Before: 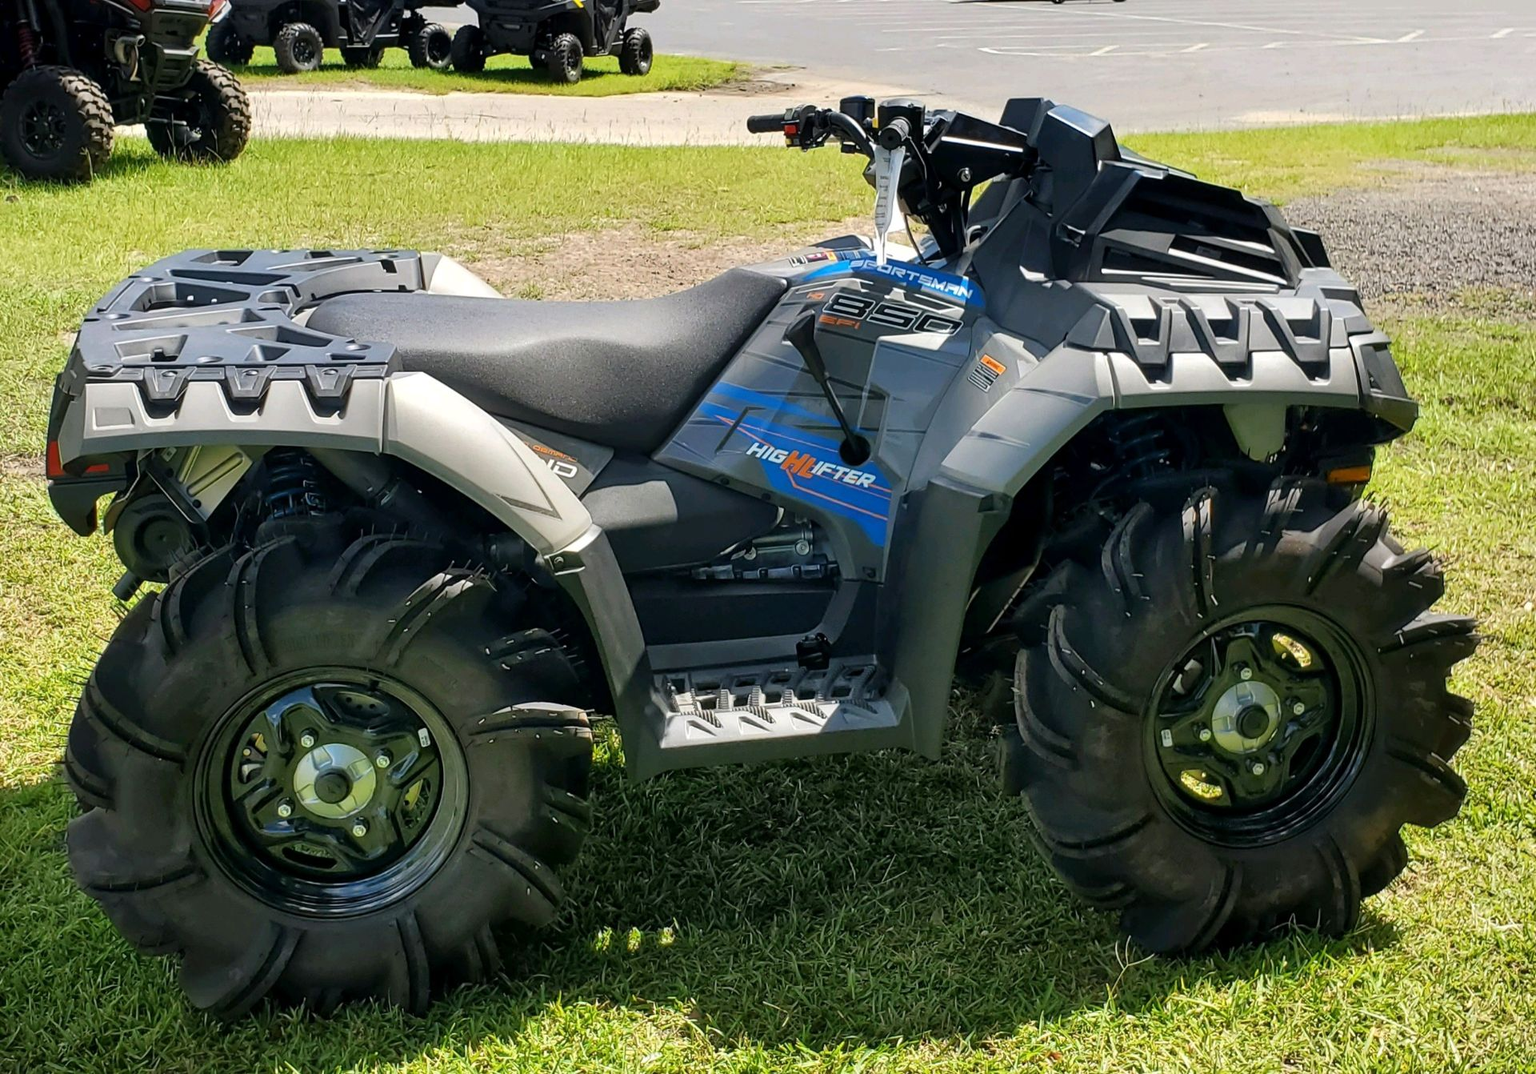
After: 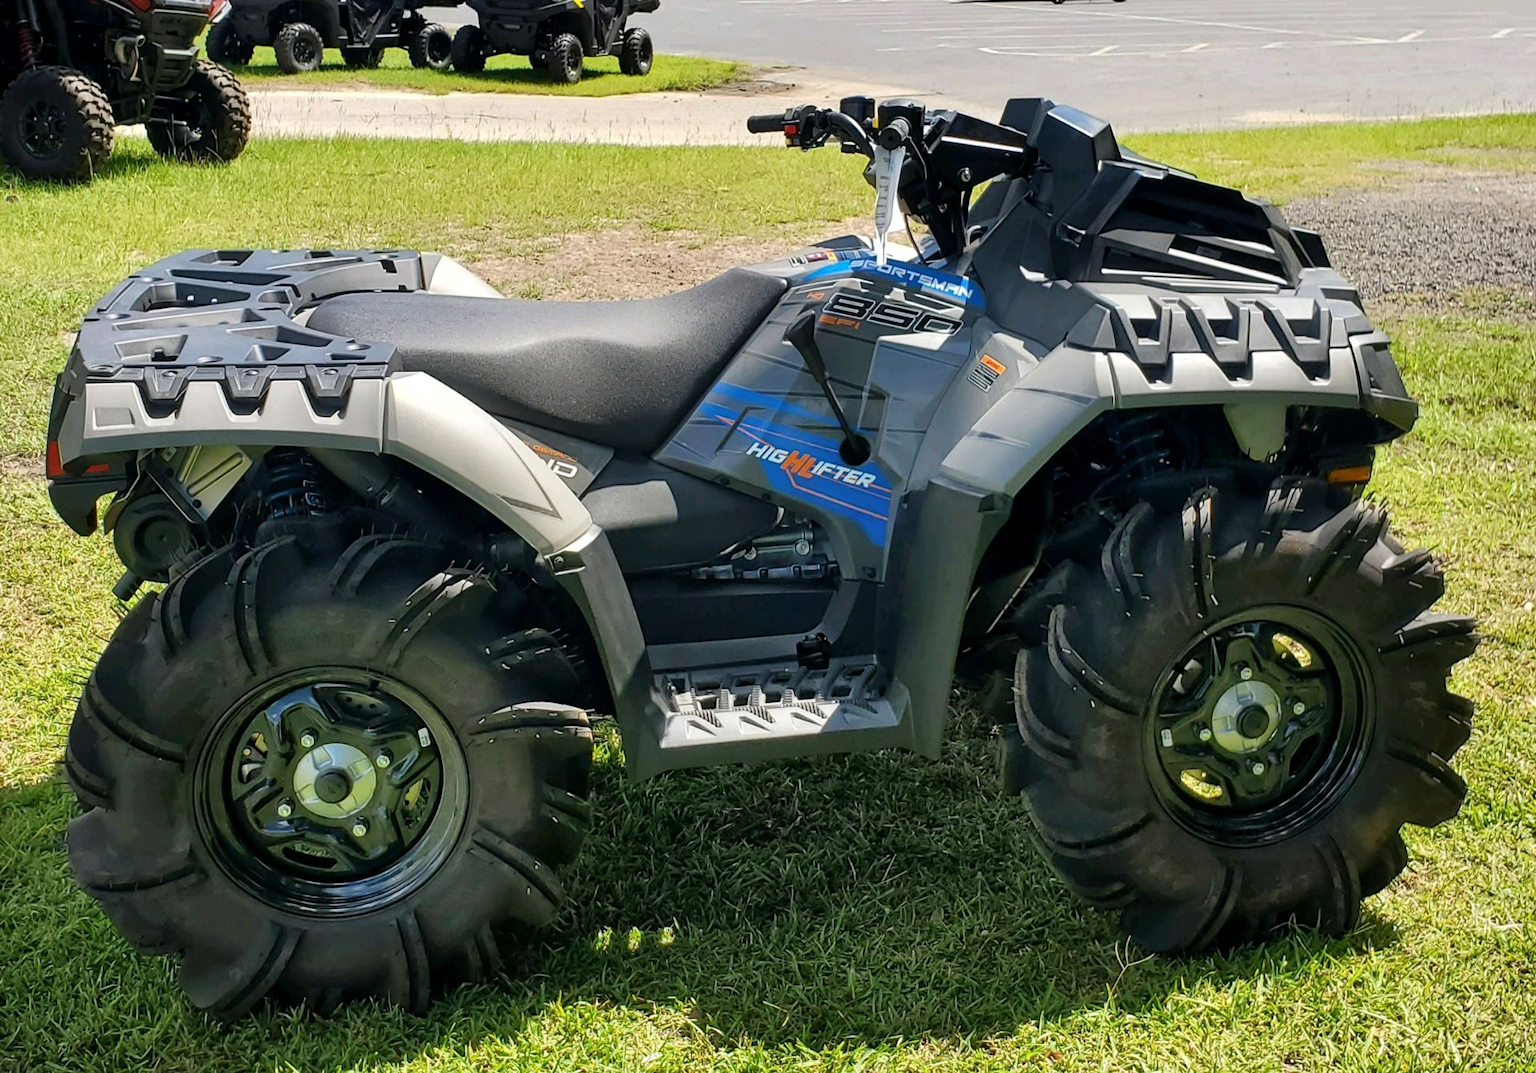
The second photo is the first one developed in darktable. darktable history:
shadows and highlights: radius 124.79, shadows 30.33, highlights -30.73, low approximation 0.01, soften with gaussian
